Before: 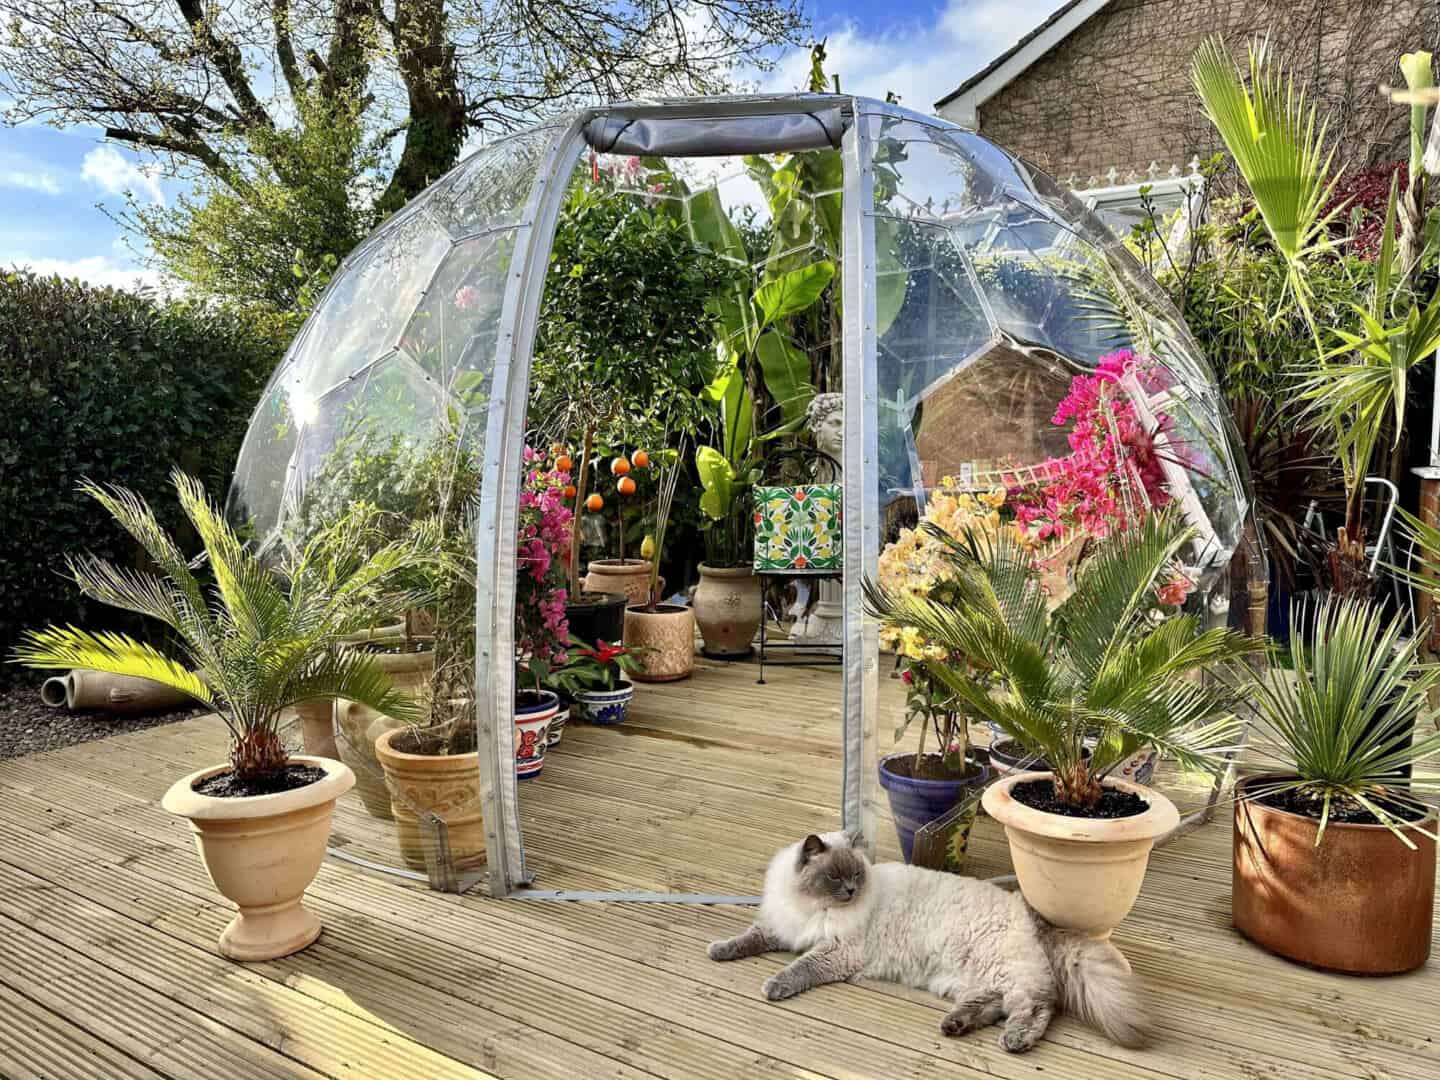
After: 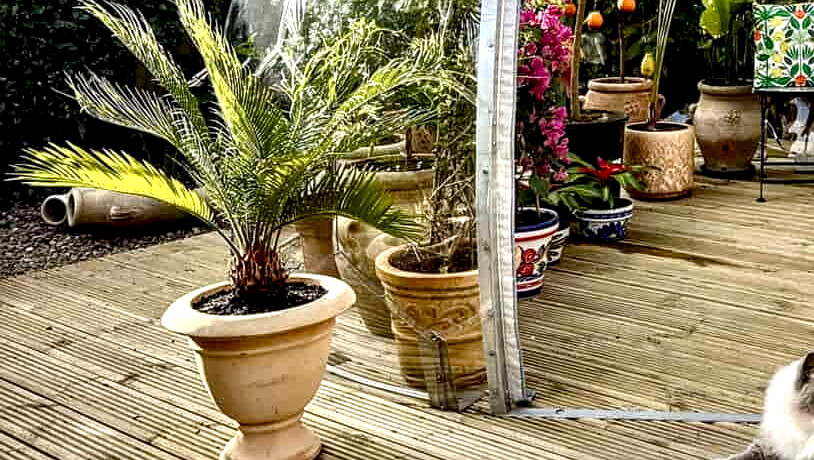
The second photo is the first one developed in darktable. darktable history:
crop: top 44.638%, right 43.45%, bottom 12.767%
sharpen: radius 1.281, amount 0.295, threshold 0.063
tone equalizer: on, module defaults
color balance rgb: power › hue 310.25°, perceptual saturation grading › global saturation 20%, perceptual saturation grading › highlights -25.271%, perceptual saturation grading › shadows 26.219%, global vibrance 20%
contrast equalizer: octaves 7, y [[0.439, 0.44, 0.442, 0.457, 0.493, 0.498], [0.5 ×6], [0.5 ×6], [0 ×6], [0 ×6]], mix 0.349
local contrast: highlights 81%, shadows 58%, detail 174%, midtone range 0.602
contrast brightness saturation: contrast 0.055
